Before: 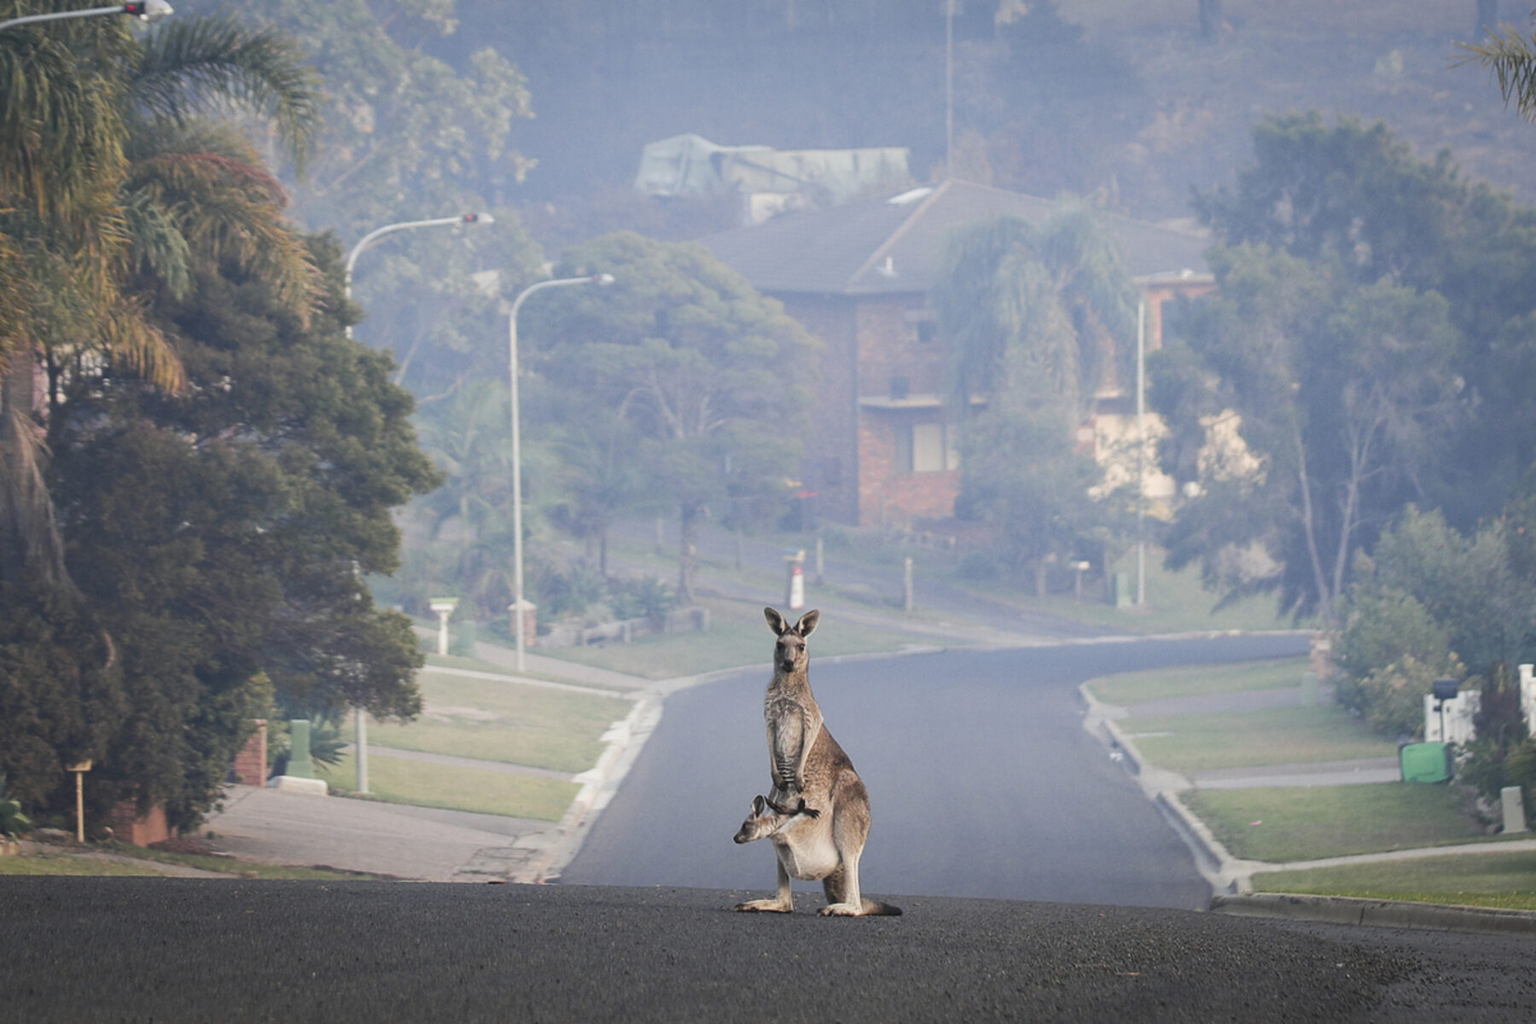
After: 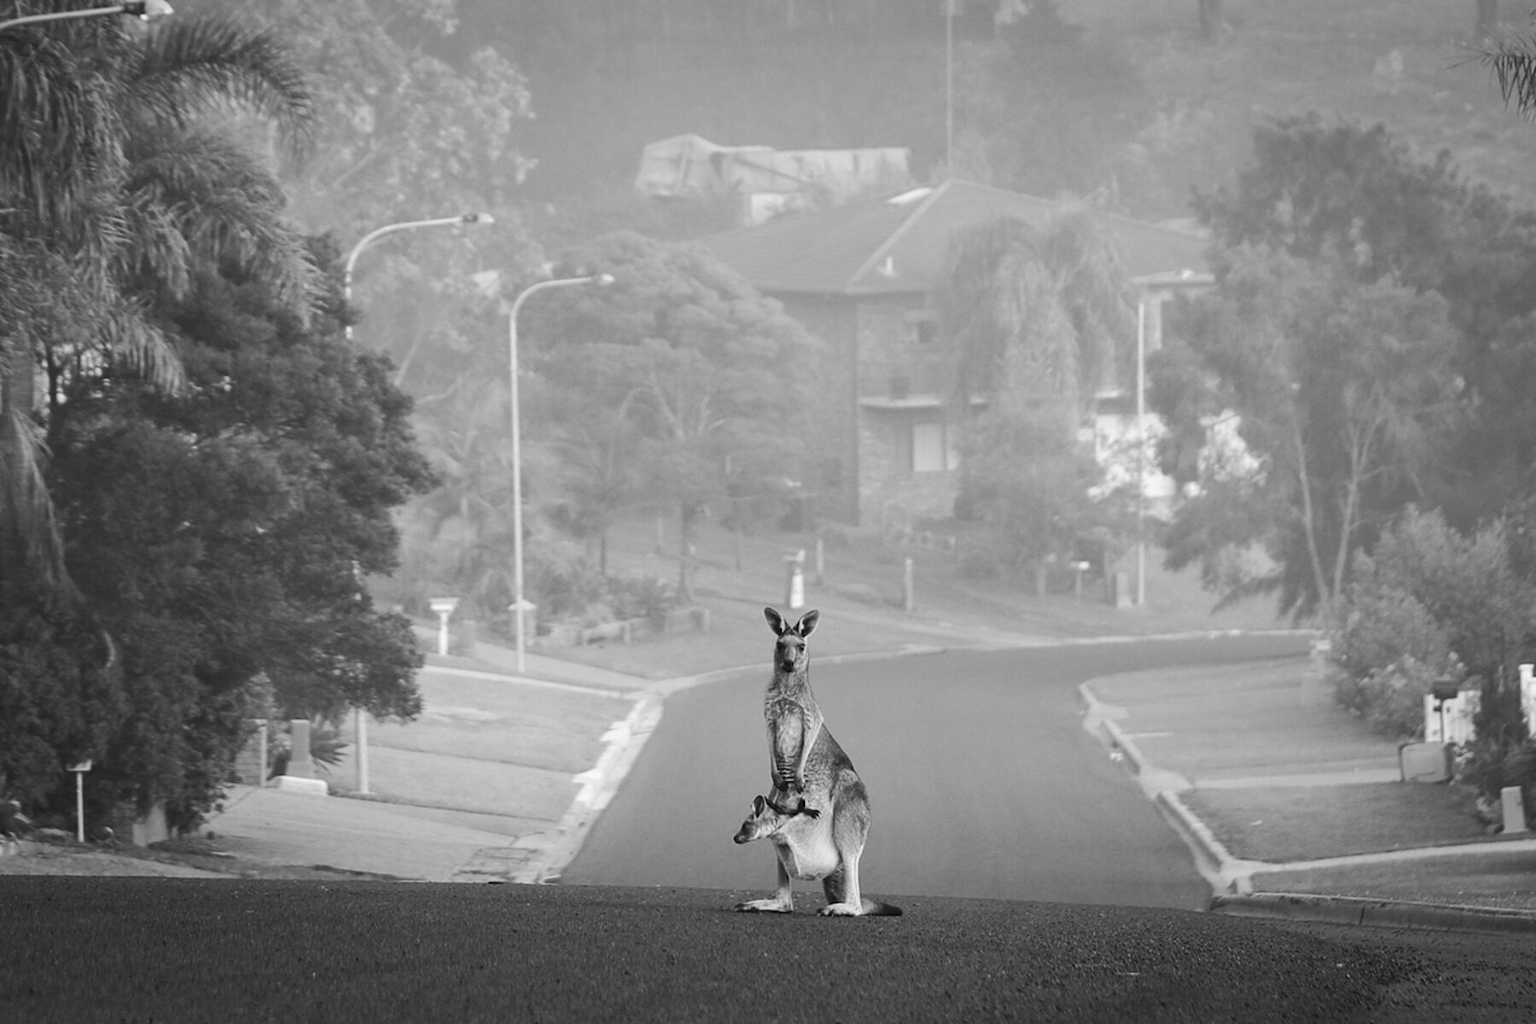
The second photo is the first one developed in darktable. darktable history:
tone equalizer: -8 EV -0.417 EV, -7 EV -0.389 EV, -6 EV -0.333 EV, -5 EV -0.222 EV, -3 EV 0.222 EV, -2 EV 0.333 EV, -1 EV 0.389 EV, +0 EV 0.417 EV, edges refinement/feathering 500, mask exposure compensation -1.57 EV, preserve details no
monochrome: a -74.22, b 78.2
